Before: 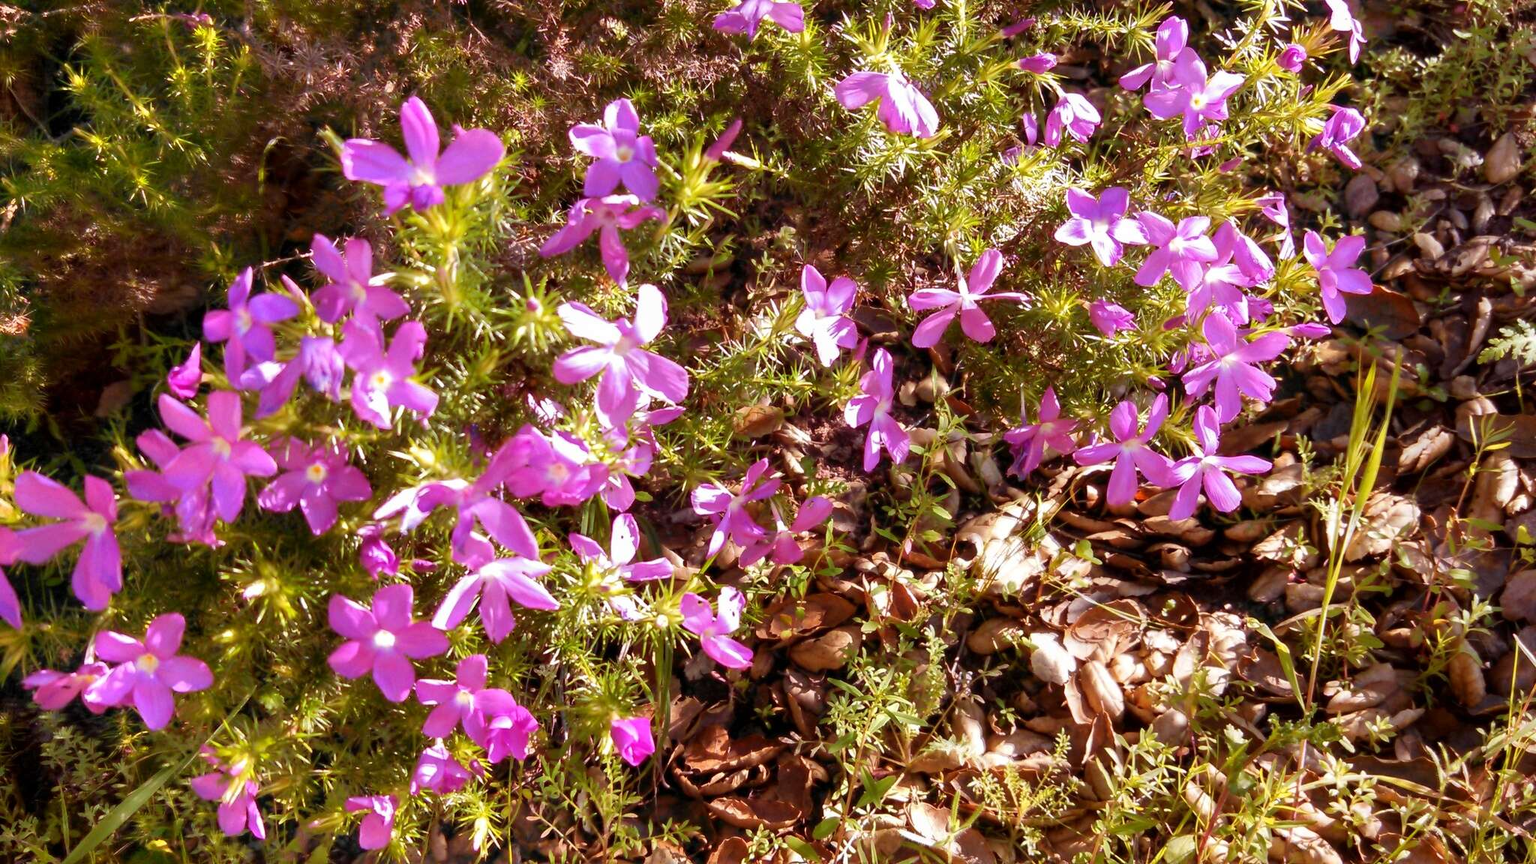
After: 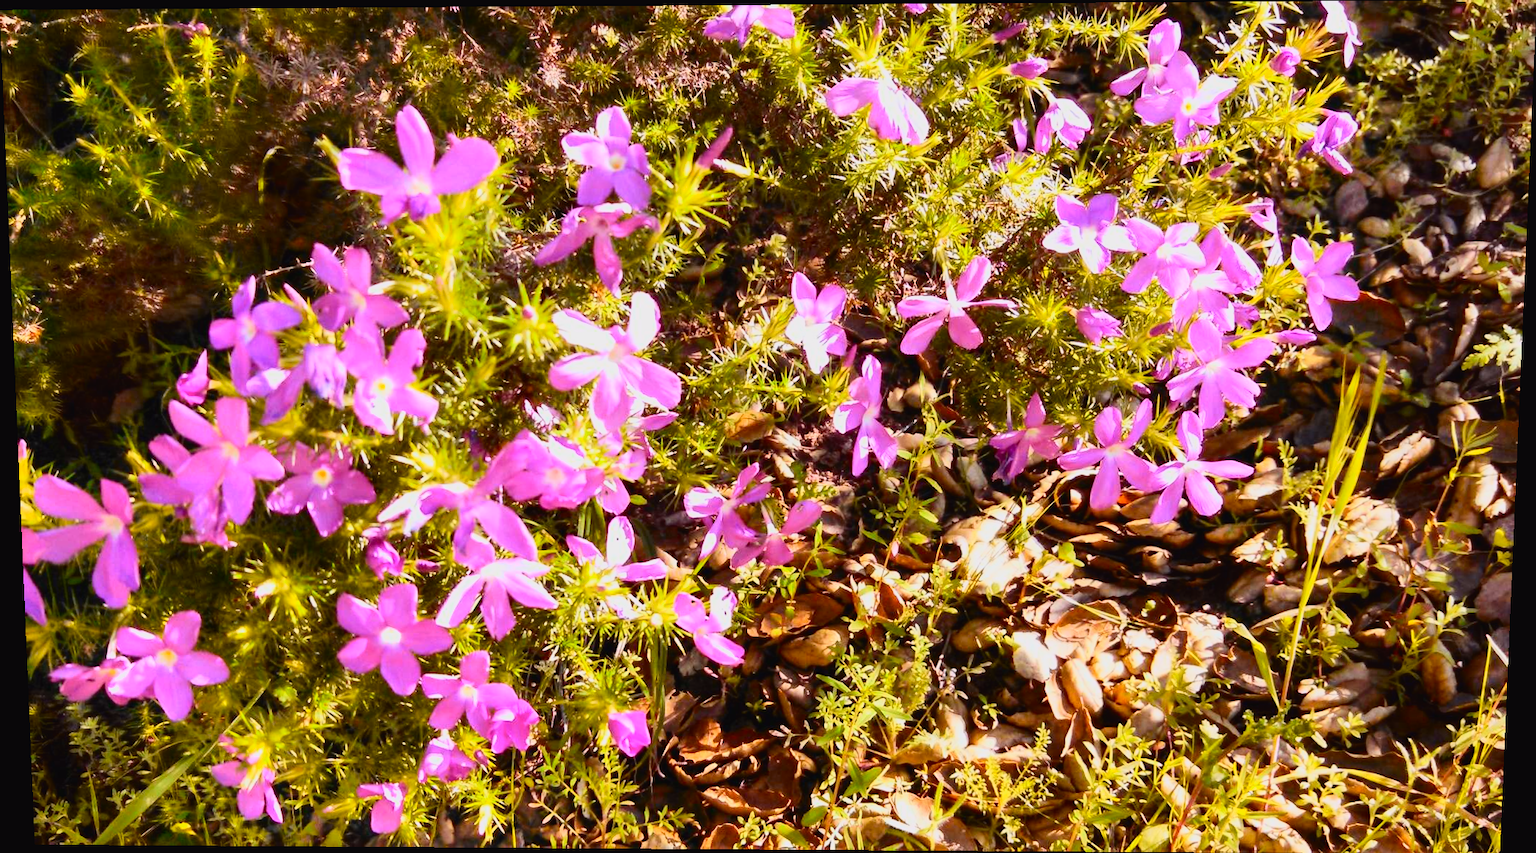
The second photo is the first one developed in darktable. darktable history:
tone curve: curves: ch0 [(0, 0.021) (0.104, 0.093) (0.236, 0.234) (0.456, 0.566) (0.647, 0.78) (0.864, 0.9) (1, 0.932)]; ch1 [(0, 0) (0.353, 0.344) (0.43, 0.401) (0.479, 0.476) (0.502, 0.504) (0.544, 0.534) (0.566, 0.566) (0.612, 0.621) (0.657, 0.679) (1, 1)]; ch2 [(0, 0) (0.34, 0.314) (0.434, 0.43) (0.5, 0.498) (0.528, 0.536) (0.56, 0.576) (0.595, 0.638) (0.644, 0.729) (1, 1)], color space Lab, independent channels, preserve colors none
rotate and perspective: lens shift (vertical) 0.048, lens shift (horizontal) -0.024, automatic cropping off
